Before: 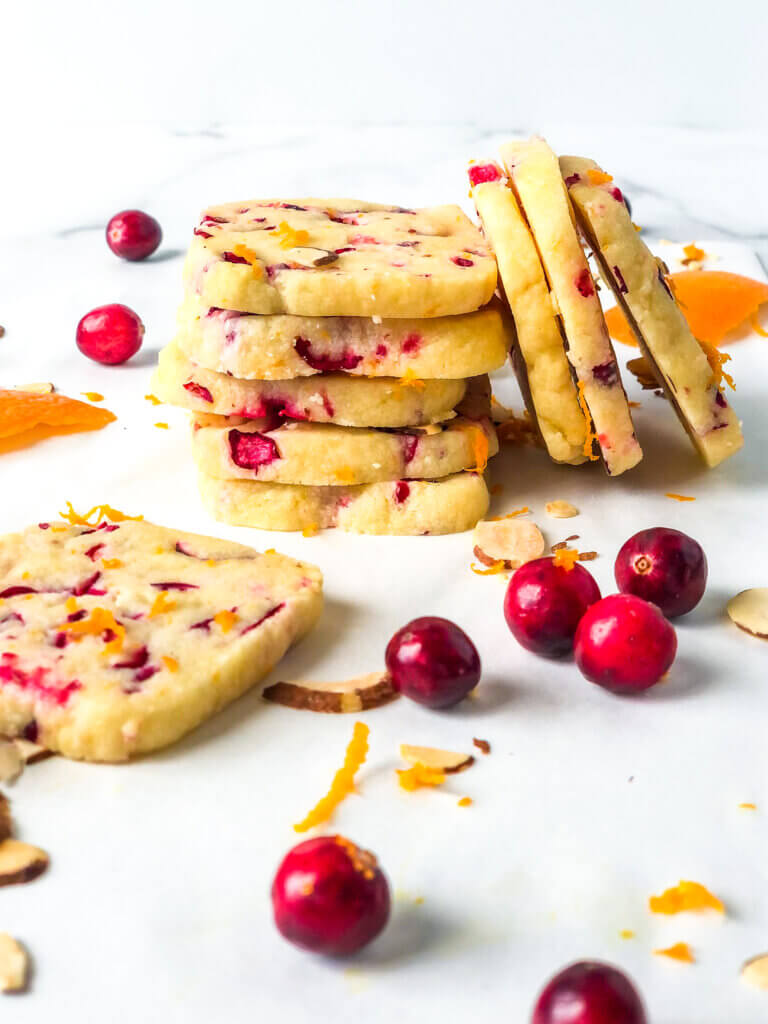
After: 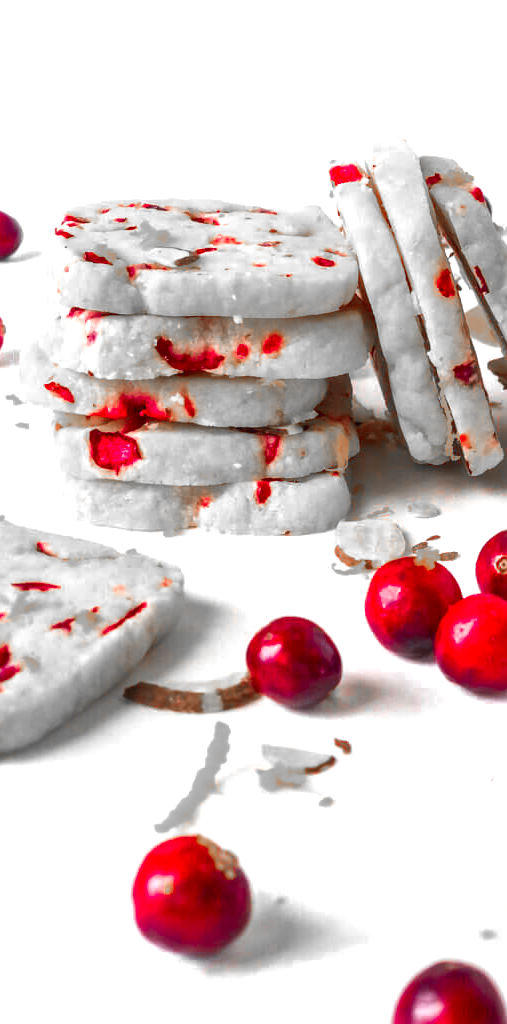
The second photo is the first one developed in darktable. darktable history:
crop and rotate: left 18.2%, right 15.744%
exposure: black level correction -0.002, exposure 0.537 EV, compensate highlight preservation false
color zones: curves: ch0 [(0, 0.352) (0.143, 0.407) (0.286, 0.386) (0.429, 0.431) (0.571, 0.829) (0.714, 0.853) (0.857, 0.833) (1, 0.352)]; ch1 [(0, 0.604) (0.072, 0.726) (0.096, 0.608) (0.205, 0.007) (0.571, -0.006) (0.839, -0.013) (0.857, -0.012) (1, 0.604)]
